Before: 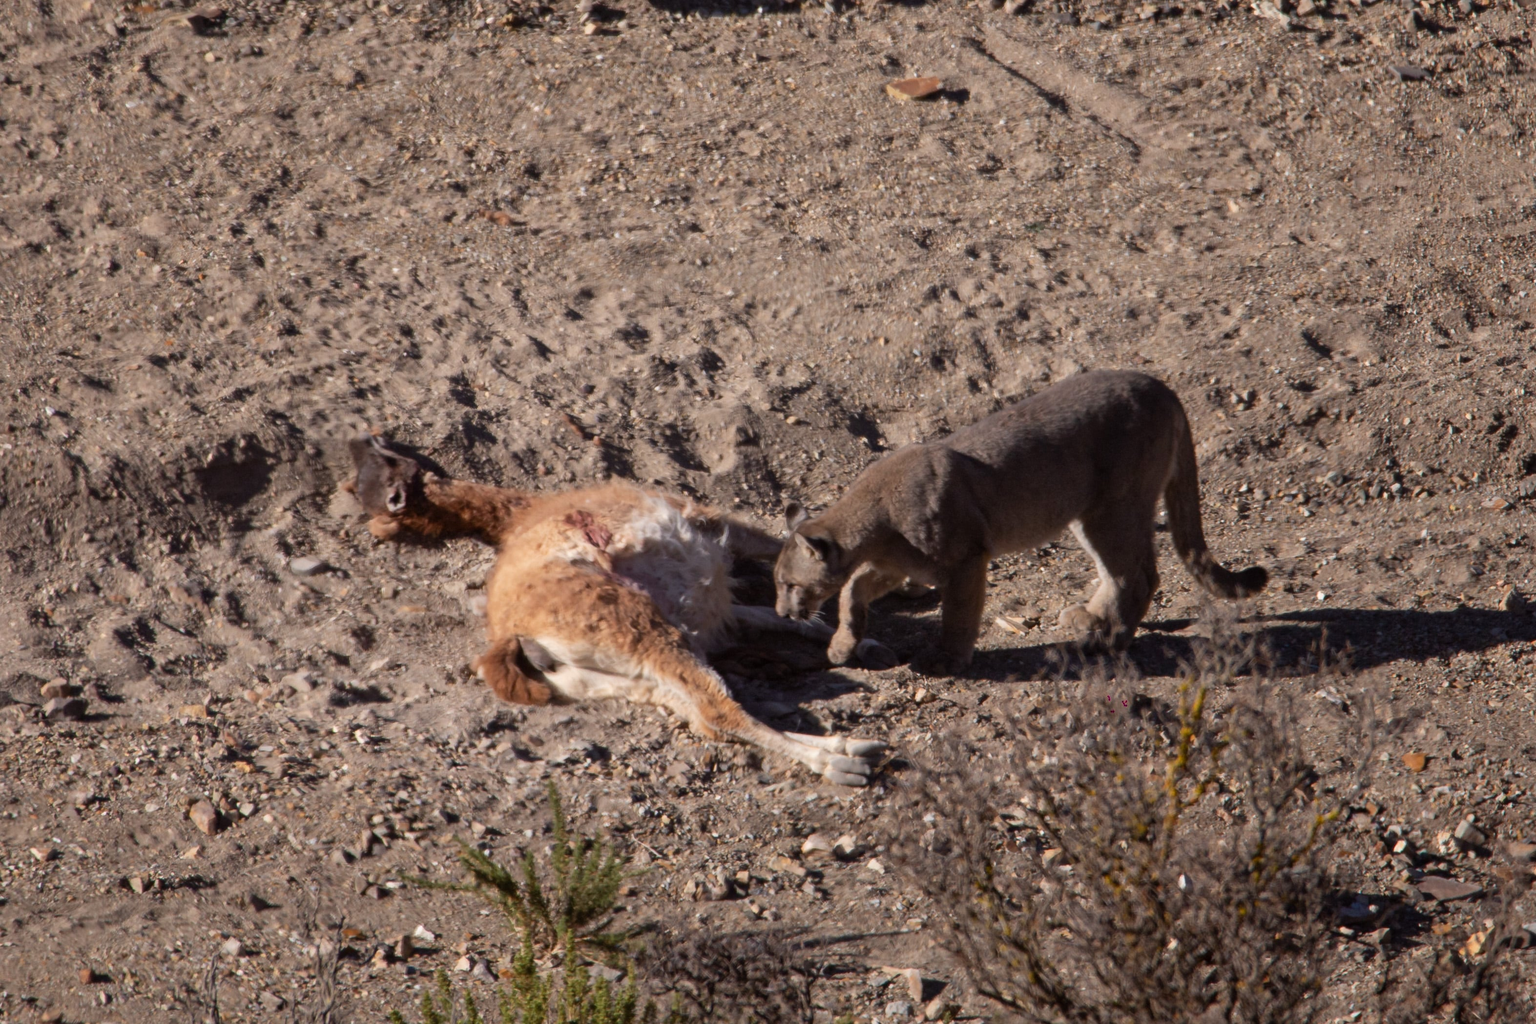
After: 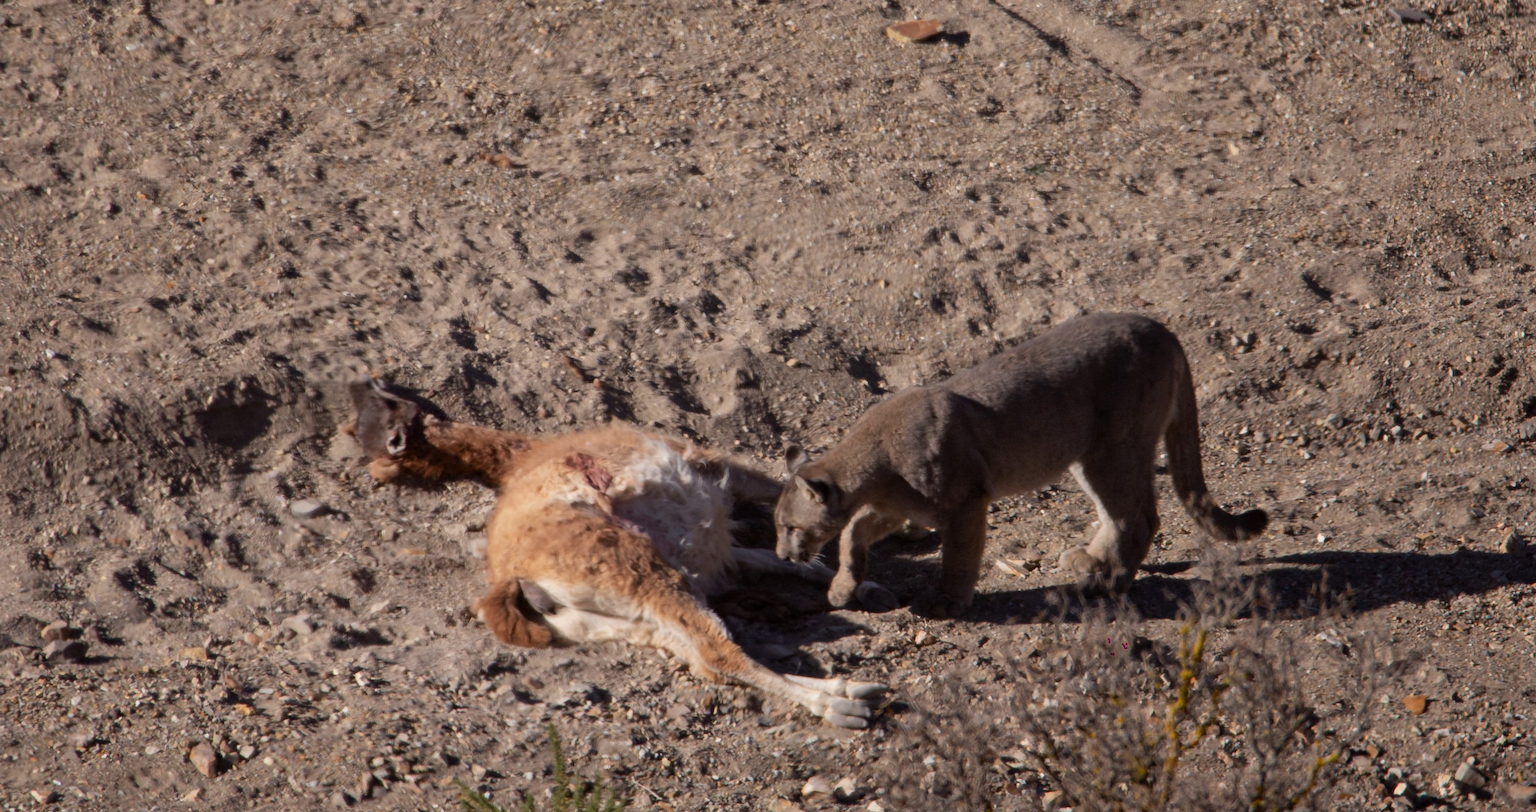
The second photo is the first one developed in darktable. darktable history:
exposure: black level correction 0.001, exposure -0.125 EV, compensate highlight preservation false
crop and rotate: top 5.654%, bottom 14.984%
